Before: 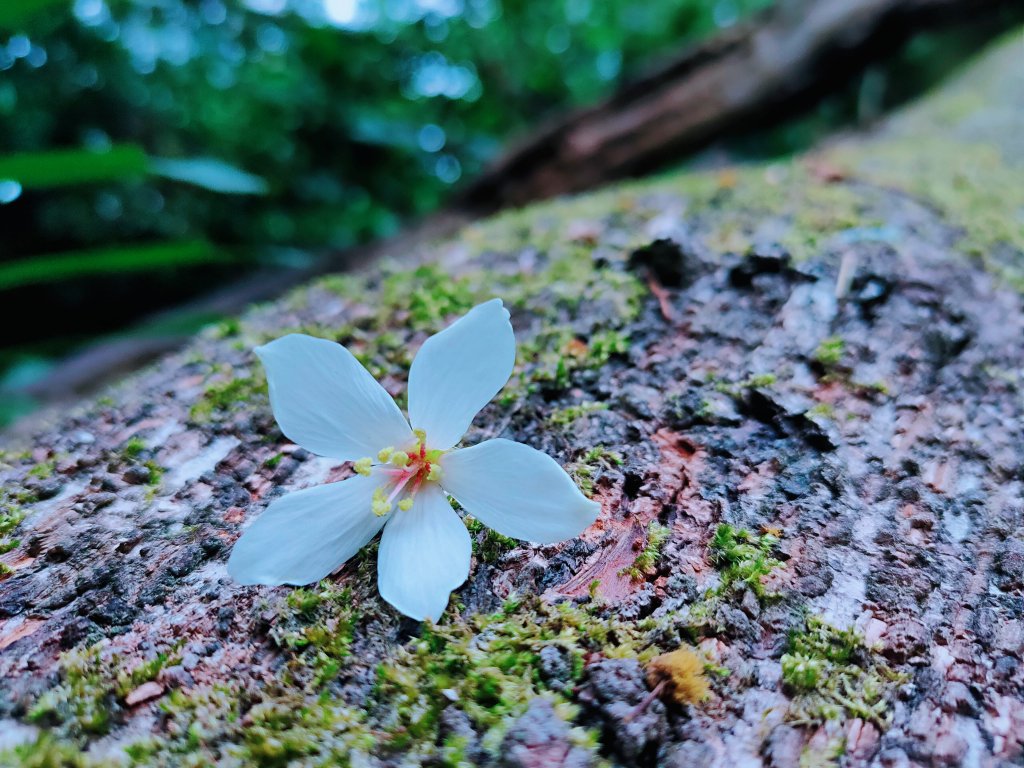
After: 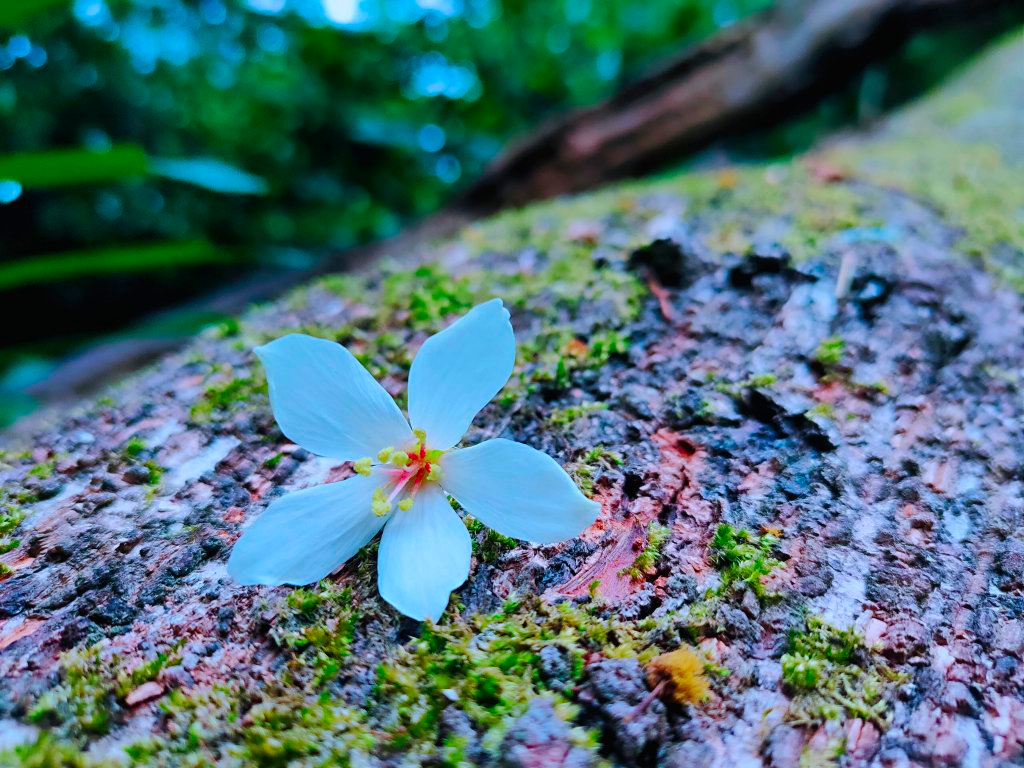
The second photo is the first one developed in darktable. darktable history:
contrast brightness saturation: saturation 0.495
